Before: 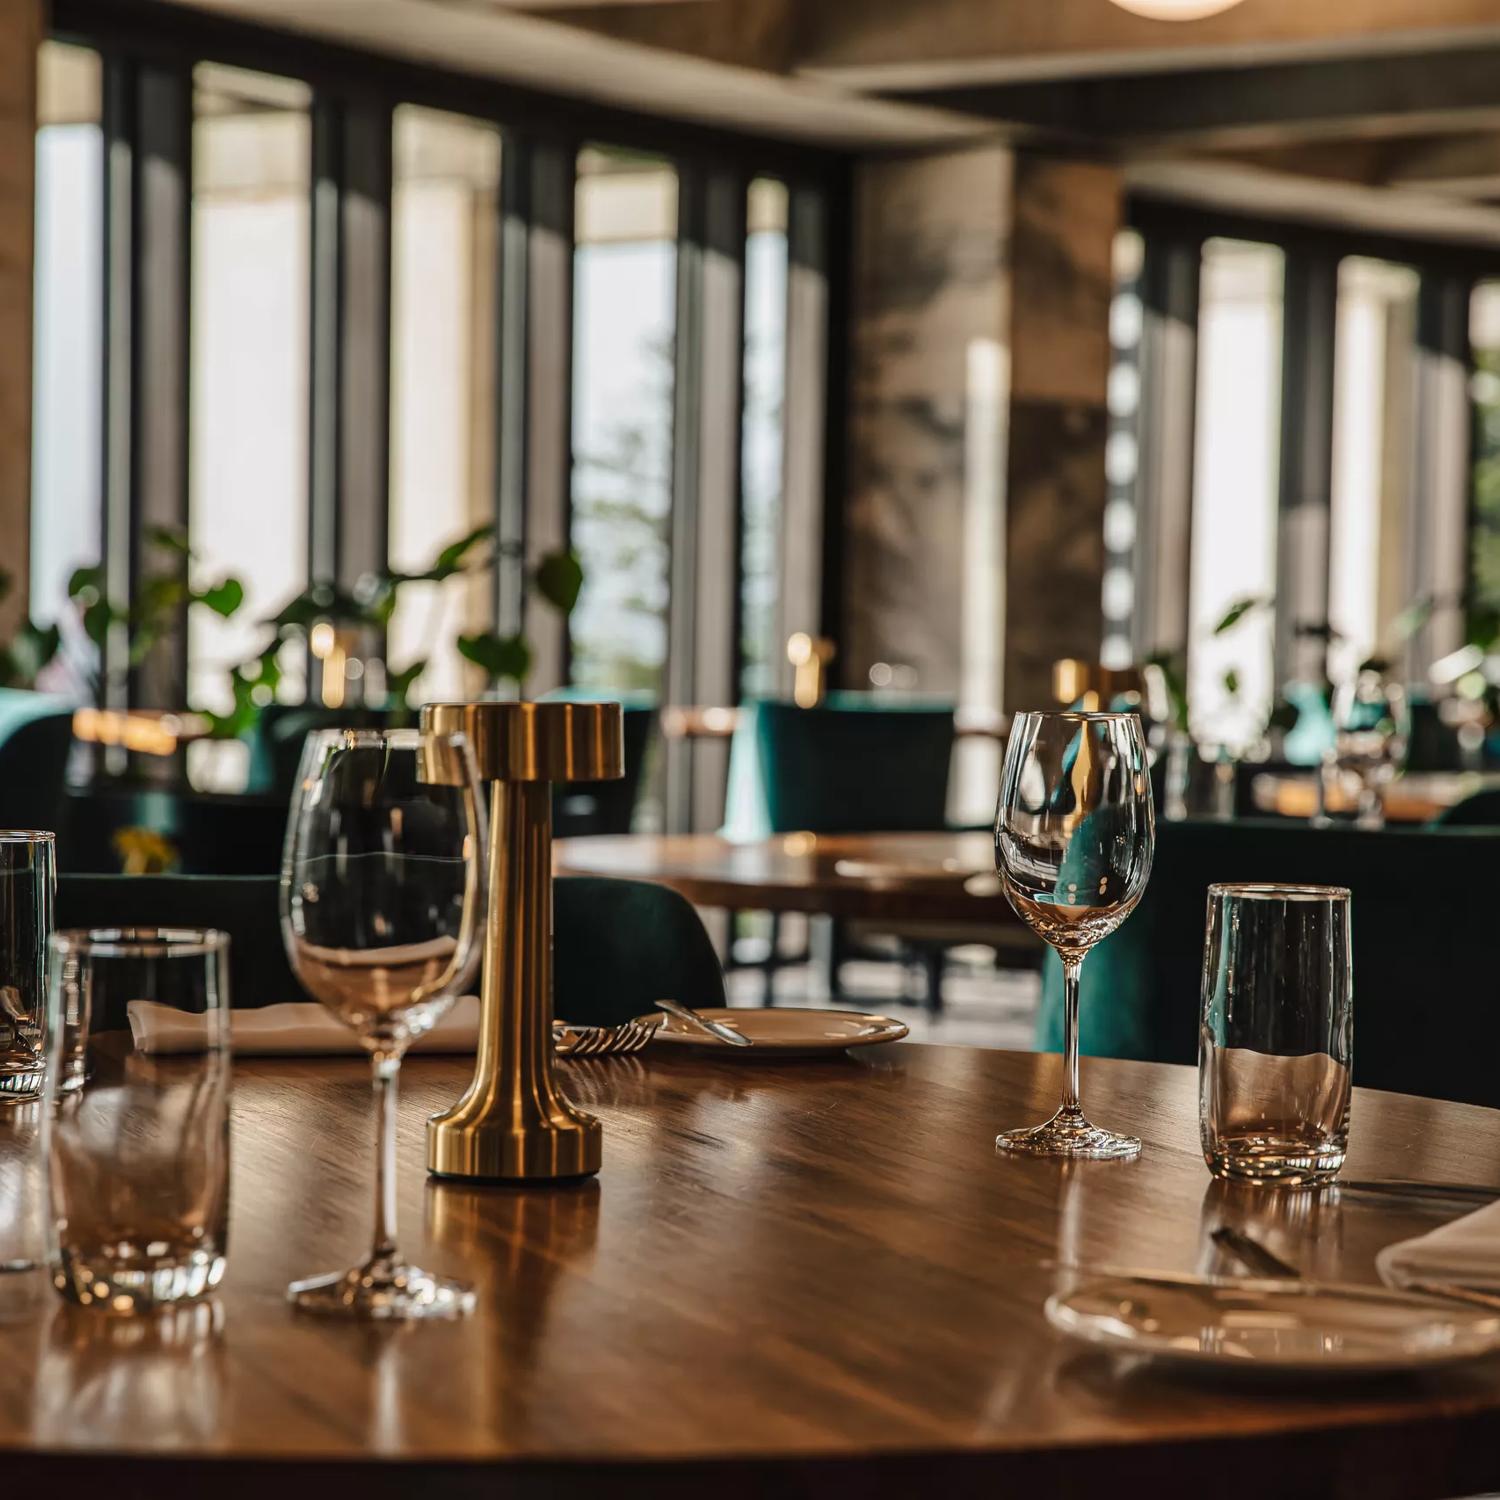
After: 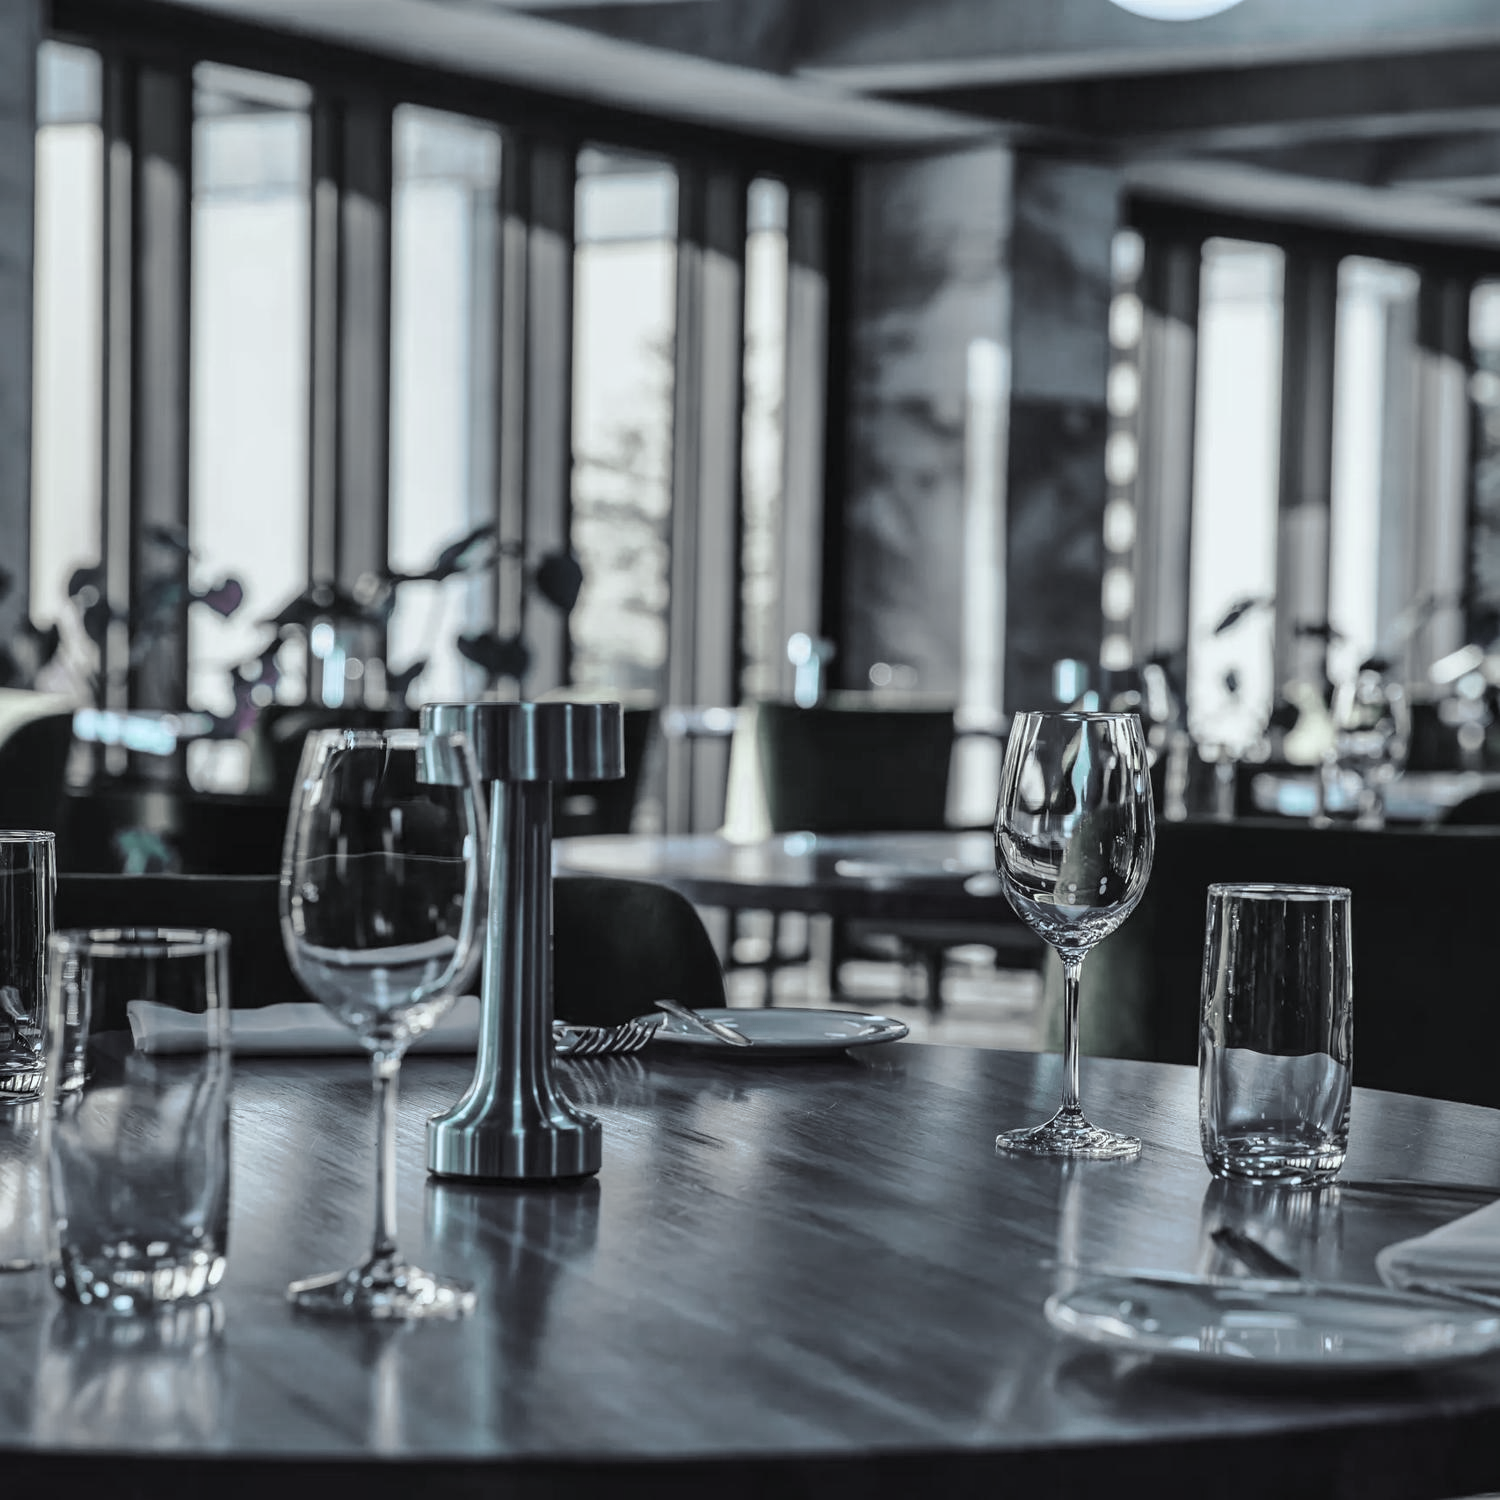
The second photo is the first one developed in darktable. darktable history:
tone curve: curves: ch0 [(0, 0) (0.003, 0.005) (0.011, 0.019) (0.025, 0.04) (0.044, 0.064) (0.069, 0.095) (0.1, 0.129) (0.136, 0.169) (0.177, 0.207) (0.224, 0.247) (0.277, 0.298) (0.335, 0.354) (0.399, 0.416) (0.468, 0.478) (0.543, 0.553) (0.623, 0.634) (0.709, 0.709) (0.801, 0.817) (0.898, 0.912) (1, 1)], preserve colors none
color look up table: target L [99.15, 85.2, 71.55, 94.74, 87.91, 75, 80.95, 90.35, 75.73, 72.44, 52.79, 62, 46.39, 50.89, 53.88, 21.05, 93.63, 90.9, 78.77, 78.95, 75.23, 77.75, 69.41, 65.41, 51.37, 60.09, 24.89, 30.79, 0, 94.96, 87.97, 91.62, 79.61, 64.73, 58.49, 61.65, 59.88, 87.32, 77.73, 49.62, 62.27, 31.24, 26.15, 25.89, 90.67, 91.83, 77.5, 75.62, 30.65], target a [-9.101, -34.43, 20.24, -8.925, 4.558, 11.2, -5.178, -13.55, -12.52, 0.041, -1.291, -2.524, 14.03, -25.72, -8.427, -0.595, -8.991, -34.64, 1.917, -7.204, -7.215, 12.66, 21.08, 12.49, -3.924, 4.528, 0.015, 6.869, 0, 0.807, 4.173, 1.56, 11.93, -1.125, 21.28, 2.98, 9.559, -2.107, 6.881, 16.16, 1.168, 14.94, 8.993, 3.175, -14.25, -6.284, 0.087, -6.242, -2.052], target b [6.689, 2.079, -36.55, 21.53, -0.017, -25.47, -6.282, 18.01, -6.098, 15.78, -24.28, 1.5, -12.46, 1.073, 7.557, -6.656, -11.6, 2.455, -12.7, -27.13, -16.53, -29.7, -42.96, -21.81, -6.398, -22.68, -3.408, -14.23, 0, -6.8, -21.03, -15.04, -27.88, 0.863, -58.48, -11.33, -30.99, -15.69, -22.99, -39.94, -9.702, -38.24, -22.14, -11.47, 1.409, -9.368, -4.28, -6.616, -5.551], num patches 49
